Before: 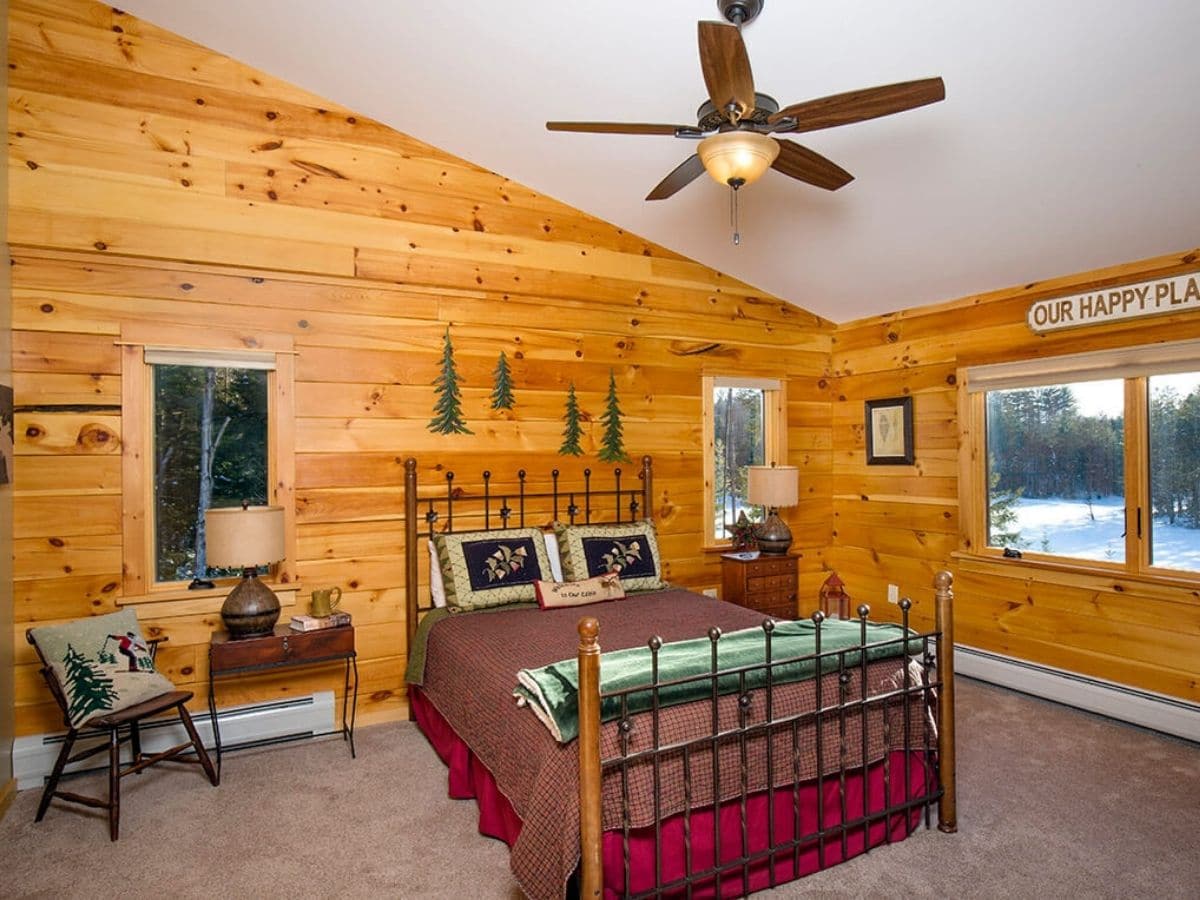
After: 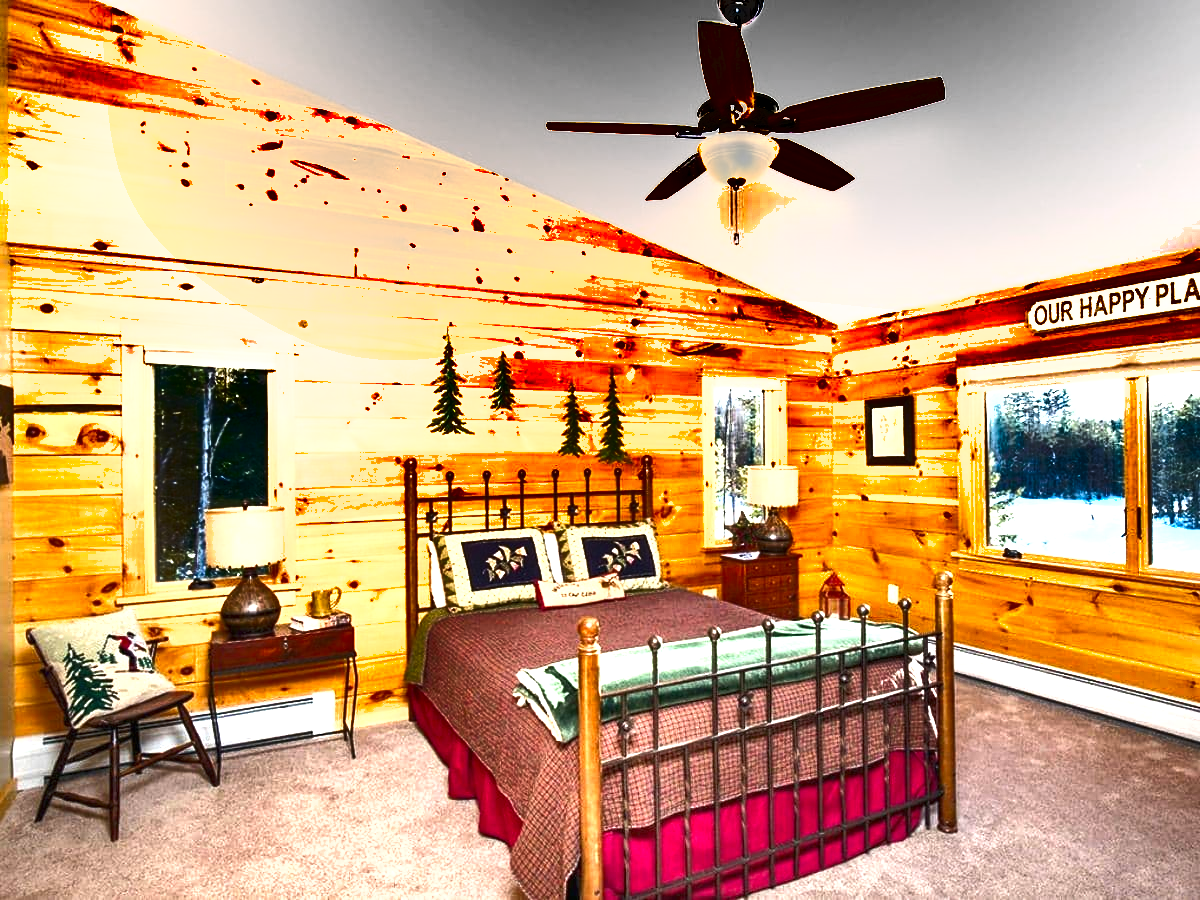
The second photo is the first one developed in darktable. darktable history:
shadows and highlights: radius 168.77, shadows 27.31, white point adjustment 3.25, highlights -68.85, soften with gaussian
exposure: black level correction 0, exposure 1.696 EV, compensate exposure bias true, compensate highlight preservation false
